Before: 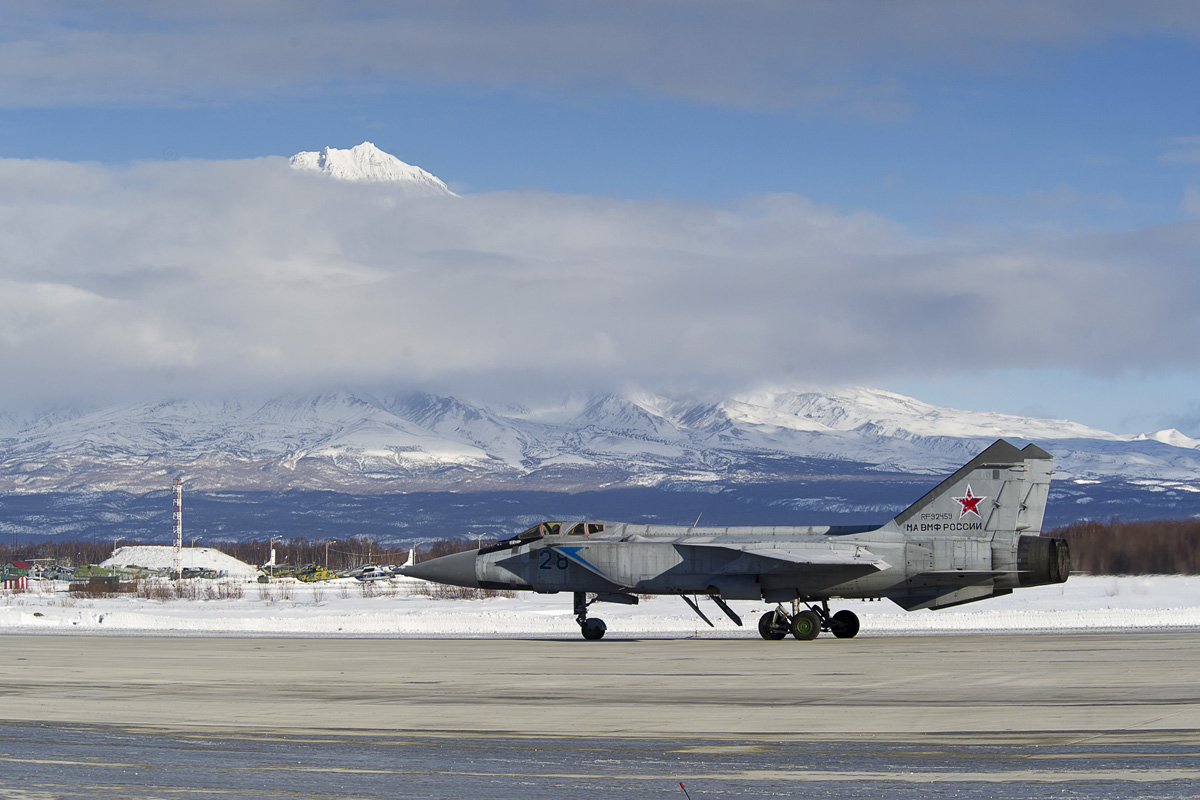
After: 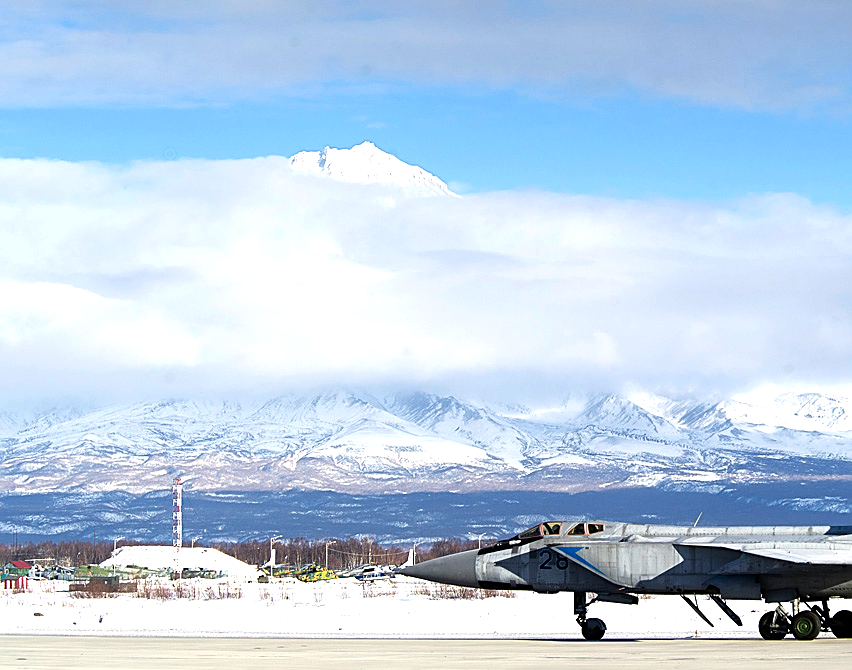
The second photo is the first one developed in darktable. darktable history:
crop: right 28.918%, bottom 16.219%
sharpen: on, module defaults
tone equalizer: -8 EV -1.05 EV, -7 EV -0.99 EV, -6 EV -0.856 EV, -5 EV -0.543 EV, -3 EV 0.556 EV, -2 EV 0.871 EV, -1 EV 1 EV, +0 EV 1.07 EV
